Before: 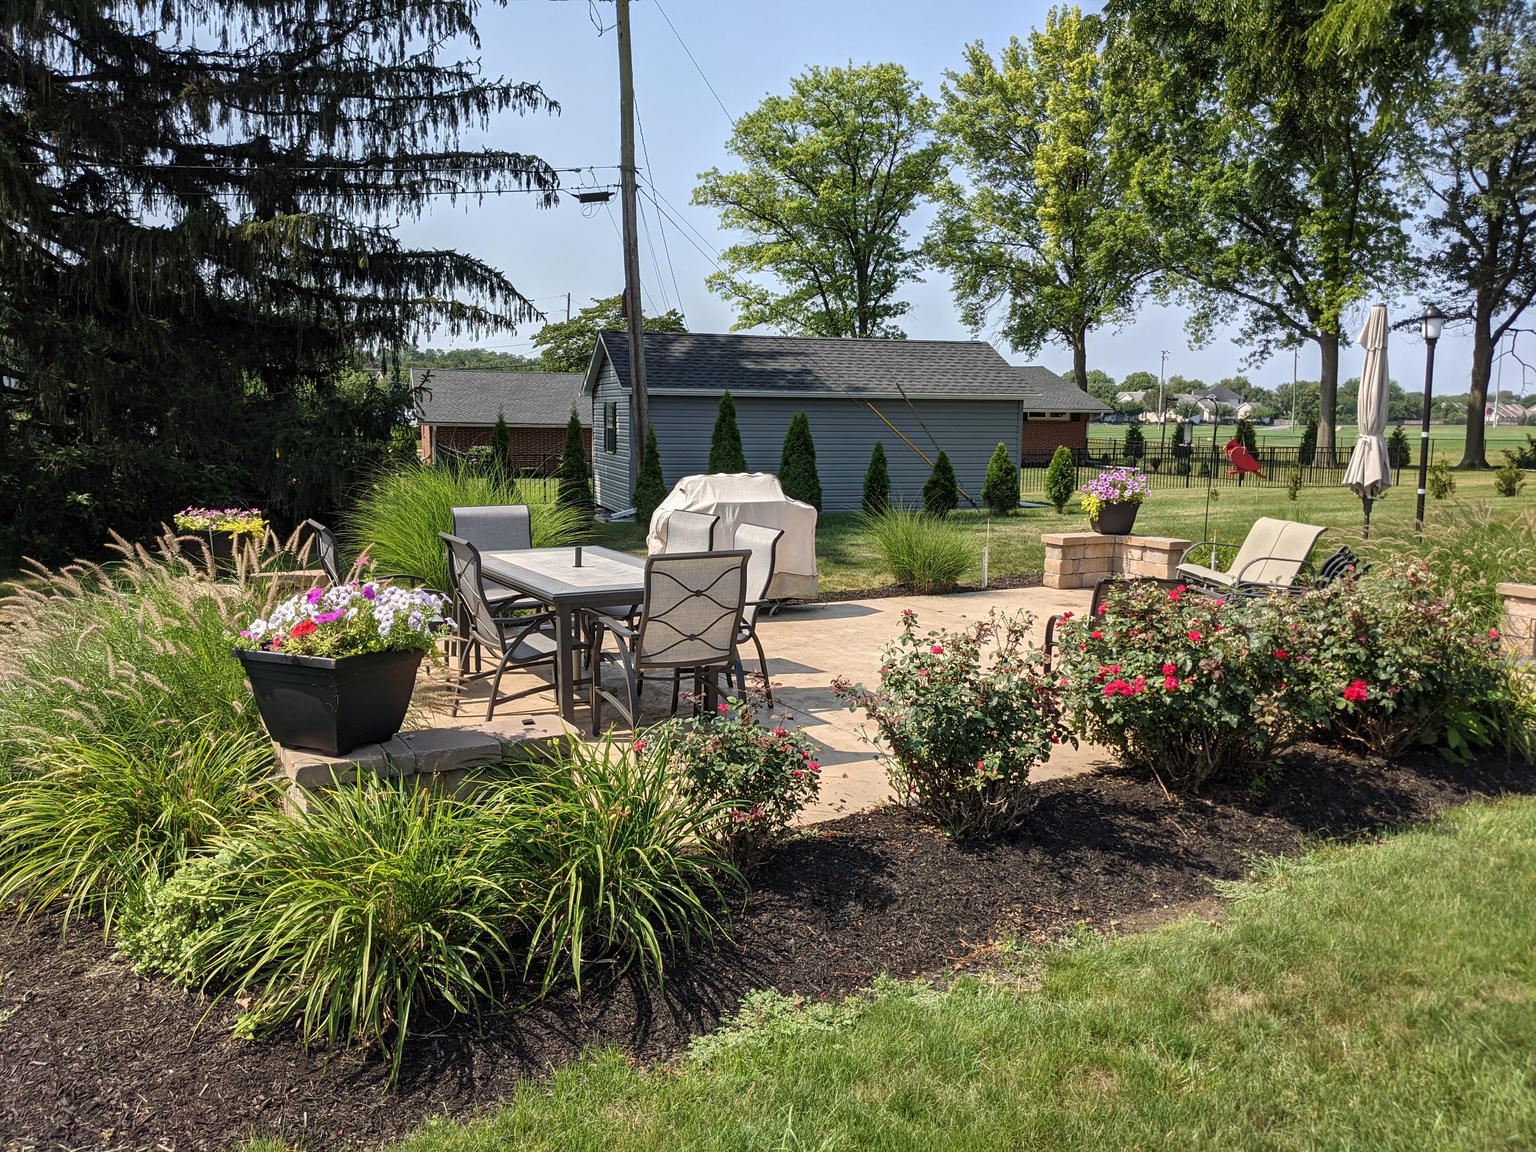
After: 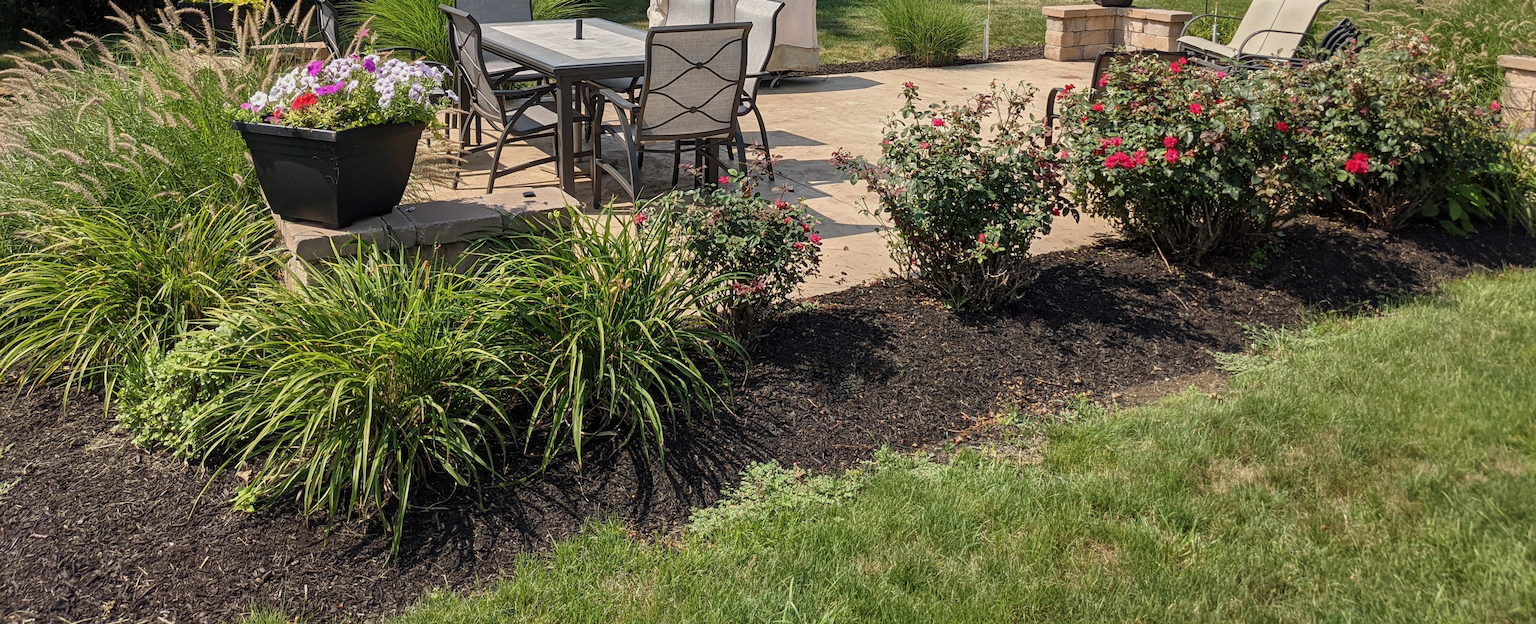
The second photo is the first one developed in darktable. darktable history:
exposure: exposure -0.236 EV, compensate highlight preservation false
crop and rotate: top 45.862%, right 0.069%
